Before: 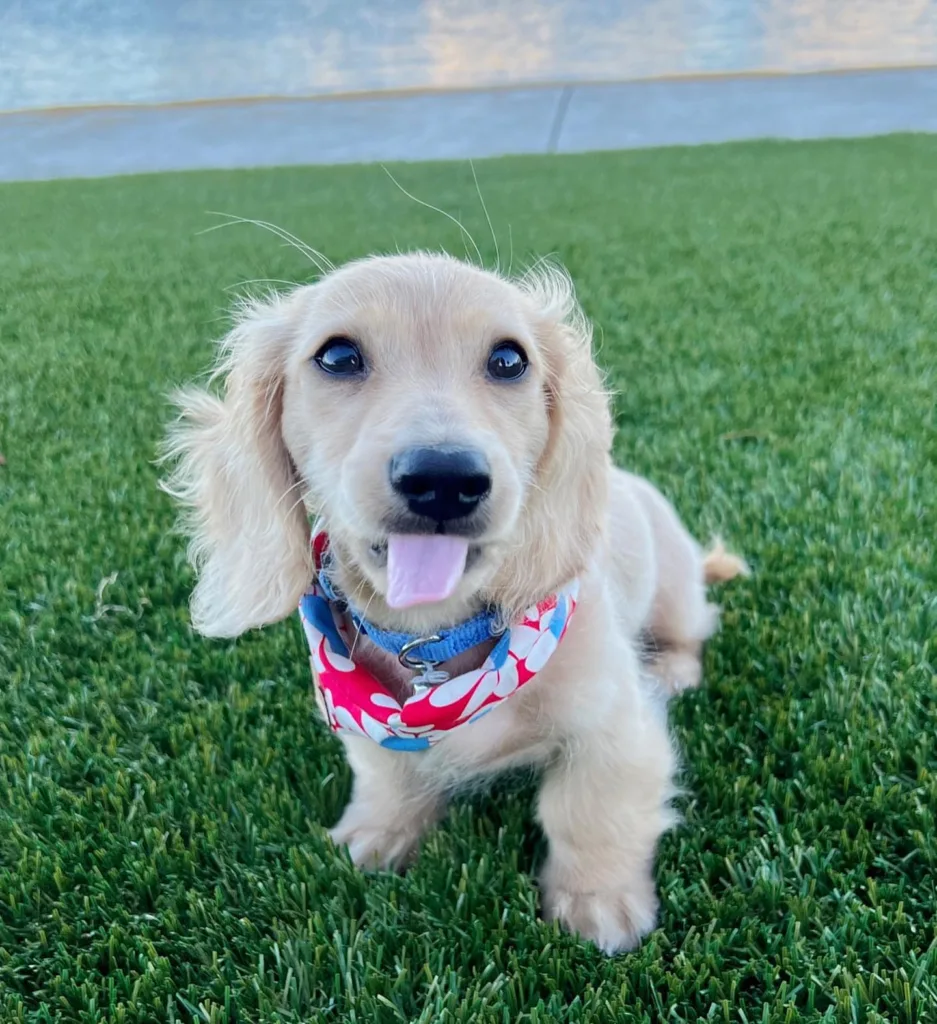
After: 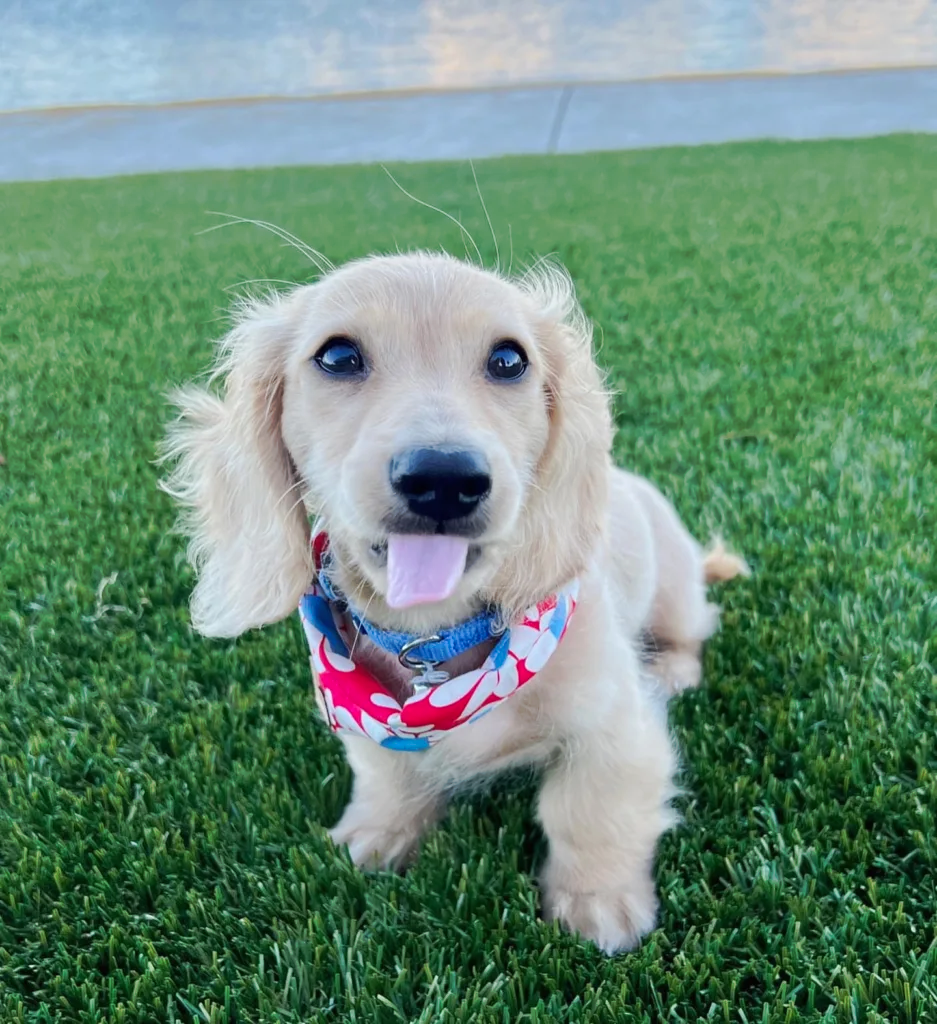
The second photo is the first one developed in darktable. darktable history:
tone curve: curves: ch0 [(0, 0) (0.003, 0.003) (0.011, 0.011) (0.025, 0.025) (0.044, 0.044) (0.069, 0.069) (0.1, 0.099) (0.136, 0.135) (0.177, 0.177) (0.224, 0.224) (0.277, 0.276) (0.335, 0.334) (0.399, 0.398) (0.468, 0.467) (0.543, 0.565) (0.623, 0.641) (0.709, 0.723) (0.801, 0.81) (0.898, 0.902) (1, 1)], preserve colors none
exposure: black level correction 0, compensate highlight preservation false
